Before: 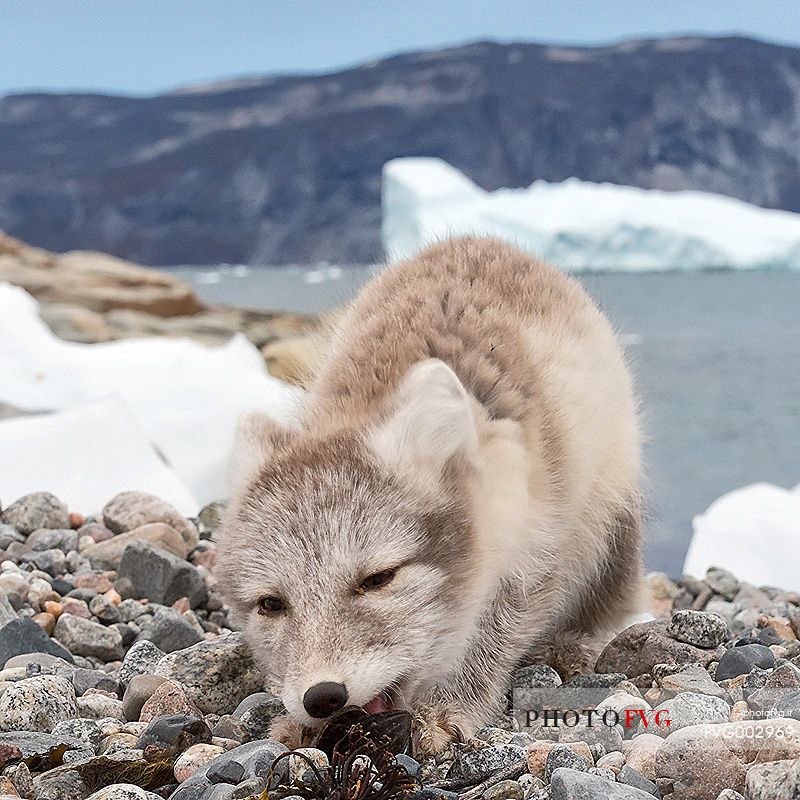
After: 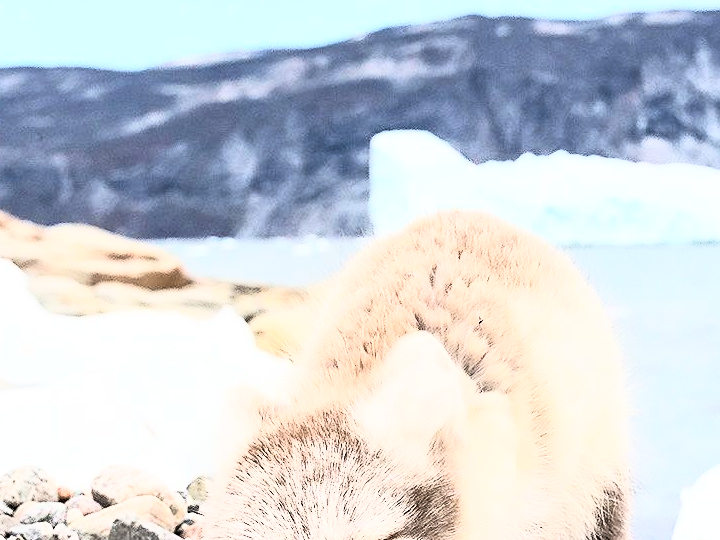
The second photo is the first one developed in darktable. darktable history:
crop: left 1.509%, top 3.452%, right 7.696%, bottom 28.452%
shadows and highlights: shadows 0, highlights 40
rgb curve: curves: ch0 [(0, 0) (0.21, 0.15) (0.24, 0.21) (0.5, 0.75) (0.75, 0.96) (0.89, 0.99) (1, 1)]; ch1 [(0, 0.02) (0.21, 0.13) (0.25, 0.2) (0.5, 0.67) (0.75, 0.9) (0.89, 0.97) (1, 1)]; ch2 [(0, 0.02) (0.21, 0.13) (0.25, 0.2) (0.5, 0.67) (0.75, 0.9) (0.89, 0.97) (1, 1)], compensate middle gray true
